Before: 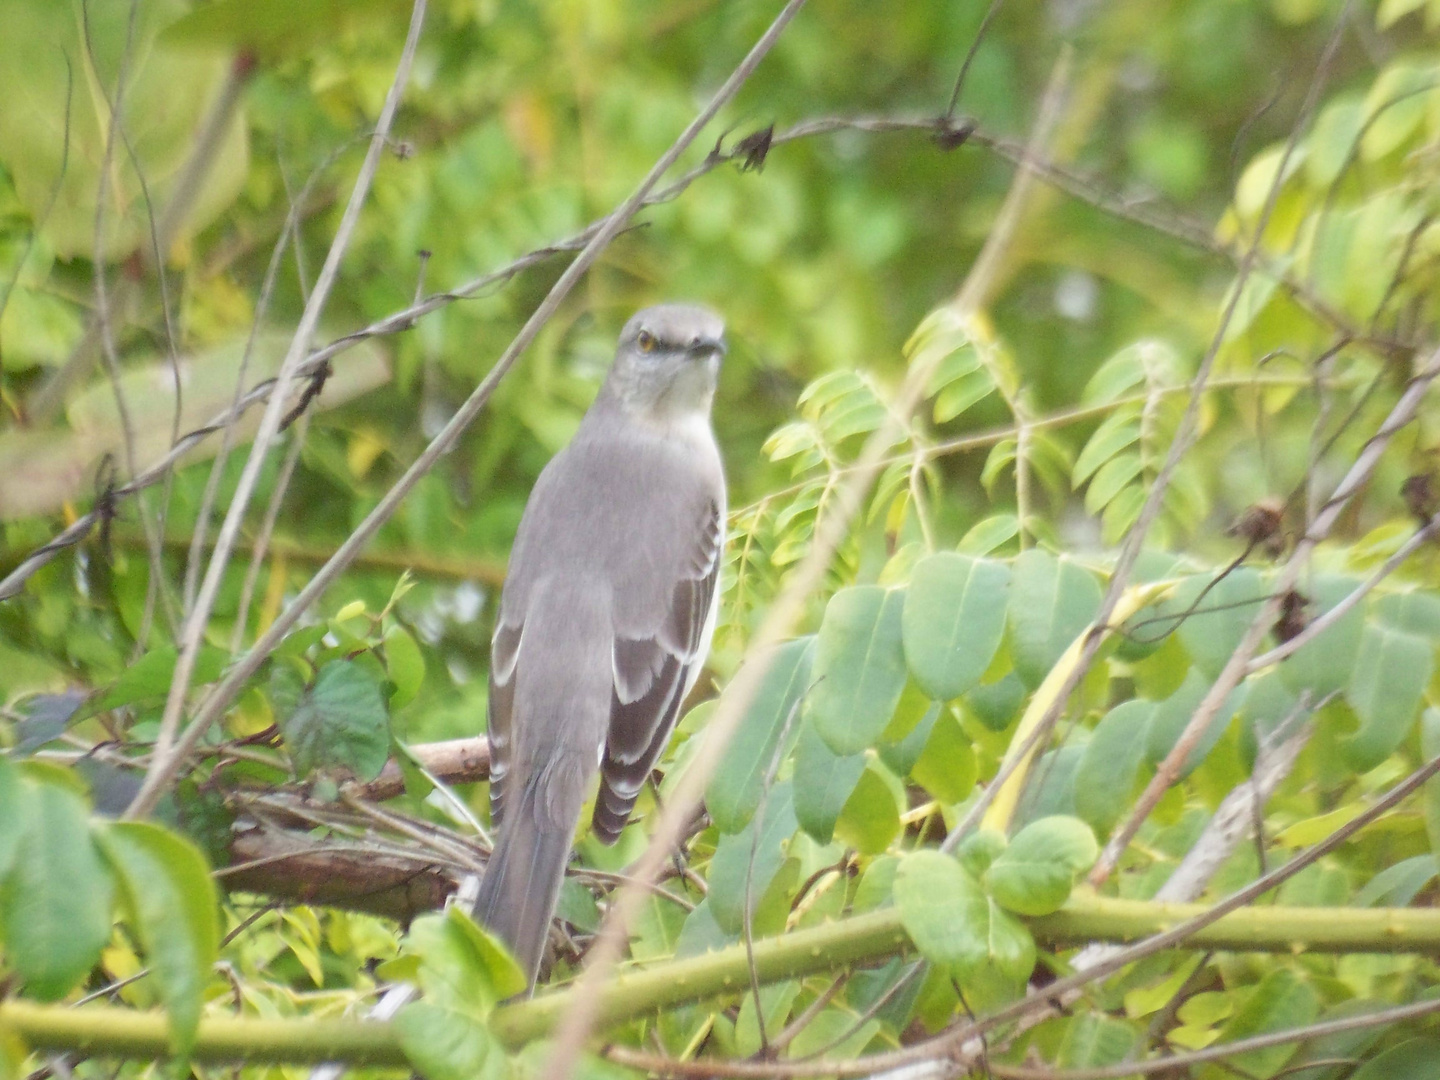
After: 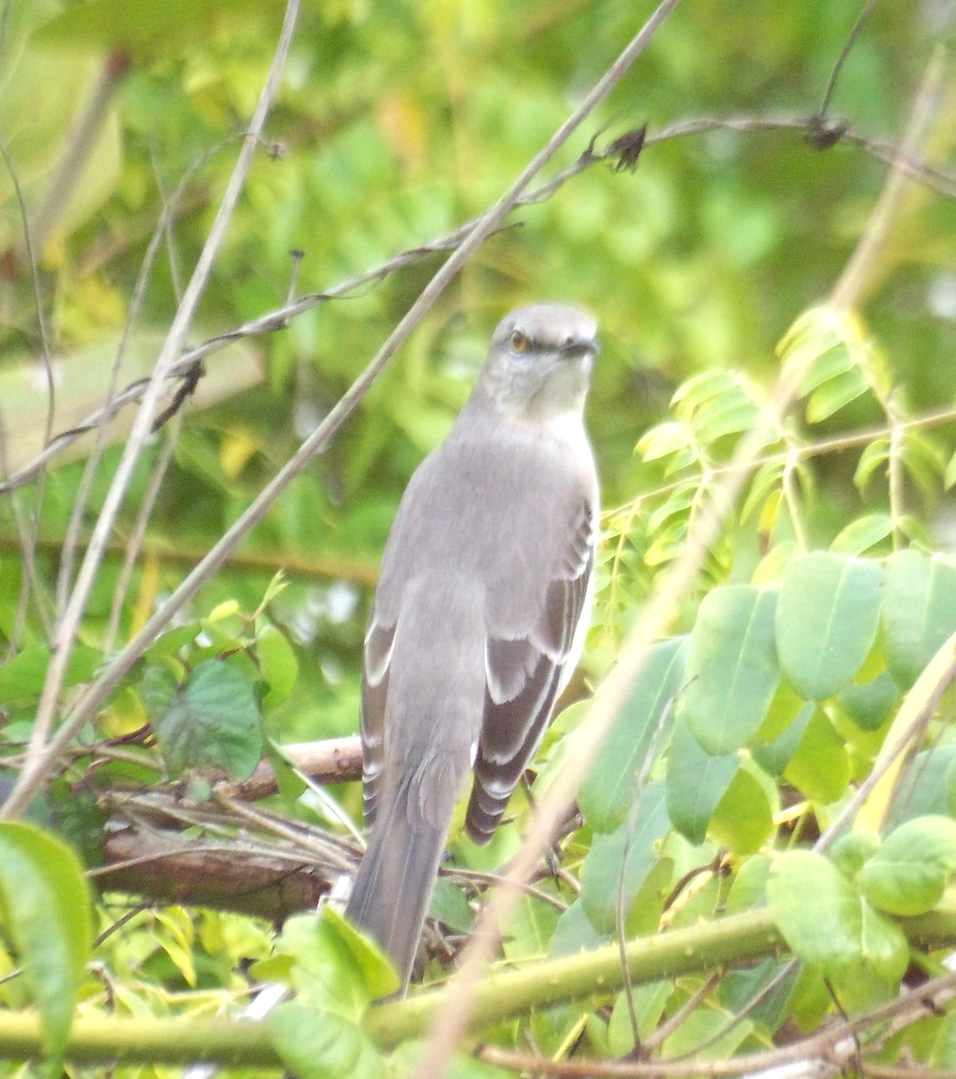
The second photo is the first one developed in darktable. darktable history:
crop and rotate: left 8.868%, right 24.72%
exposure: black level correction 0, exposure 0.393 EV, compensate highlight preservation false
